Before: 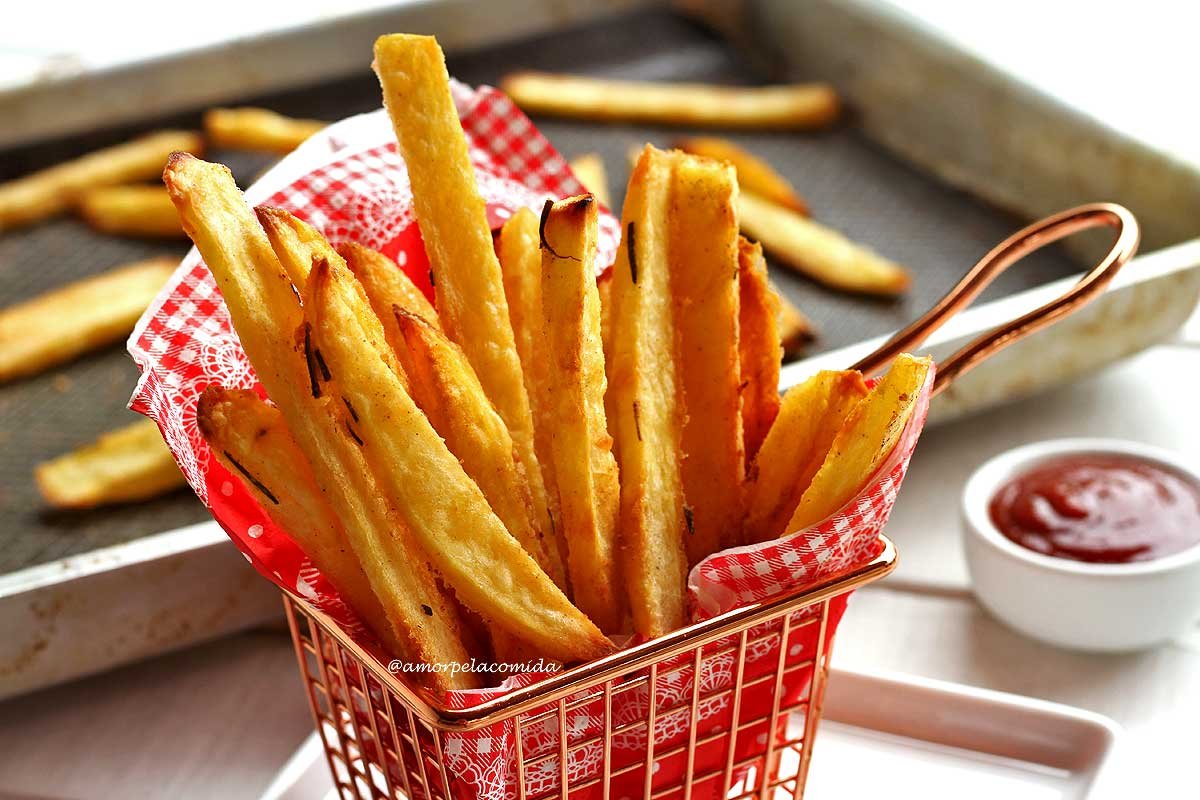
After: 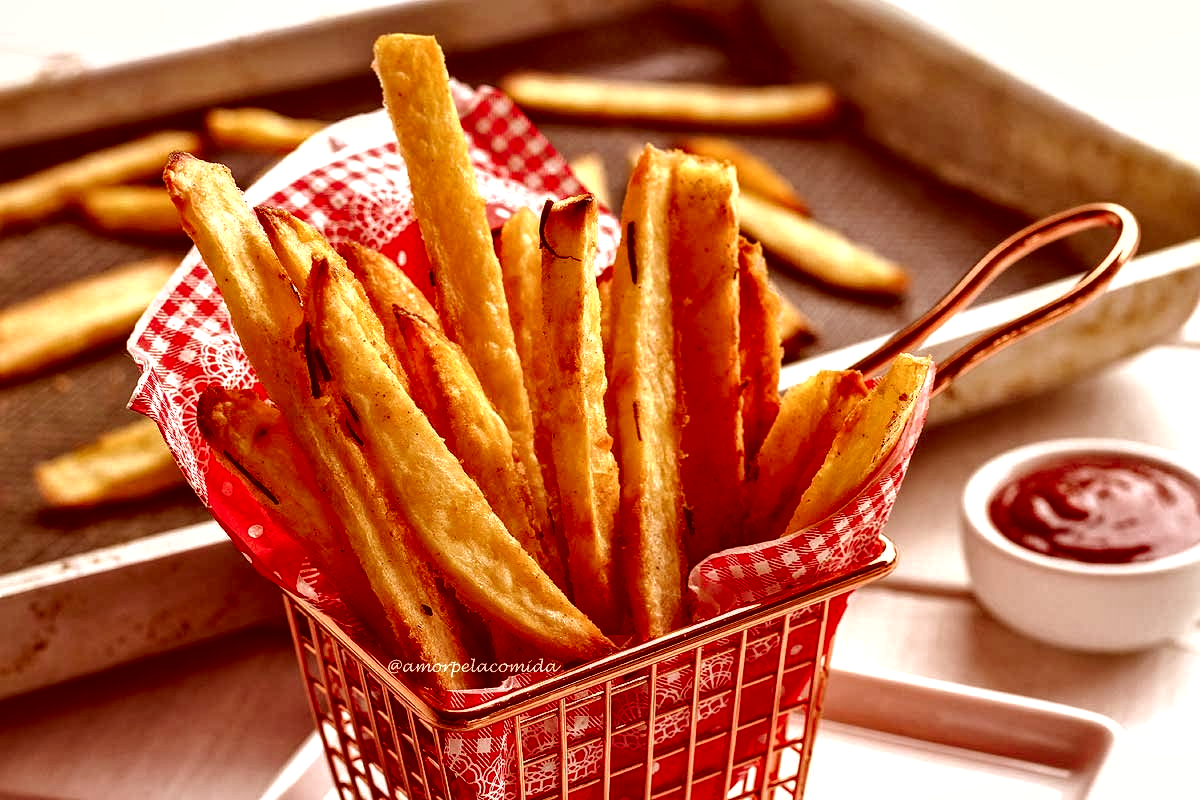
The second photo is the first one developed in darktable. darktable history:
tone curve: curves: ch0 [(0, 0) (0.003, 0.002) (0.011, 0.009) (0.025, 0.021) (0.044, 0.037) (0.069, 0.058) (0.1, 0.084) (0.136, 0.114) (0.177, 0.149) (0.224, 0.188) (0.277, 0.232) (0.335, 0.281) (0.399, 0.341) (0.468, 0.416) (0.543, 0.496) (0.623, 0.574) (0.709, 0.659) (0.801, 0.754) (0.898, 0.876) (1, 1)], preserve colors none
color correction: highlights a* 9.03, highlights b* 8.71, shadows a* 40, shadows b* 40, saturation 0.8
local contrast: highlights 59%, detail 145%
